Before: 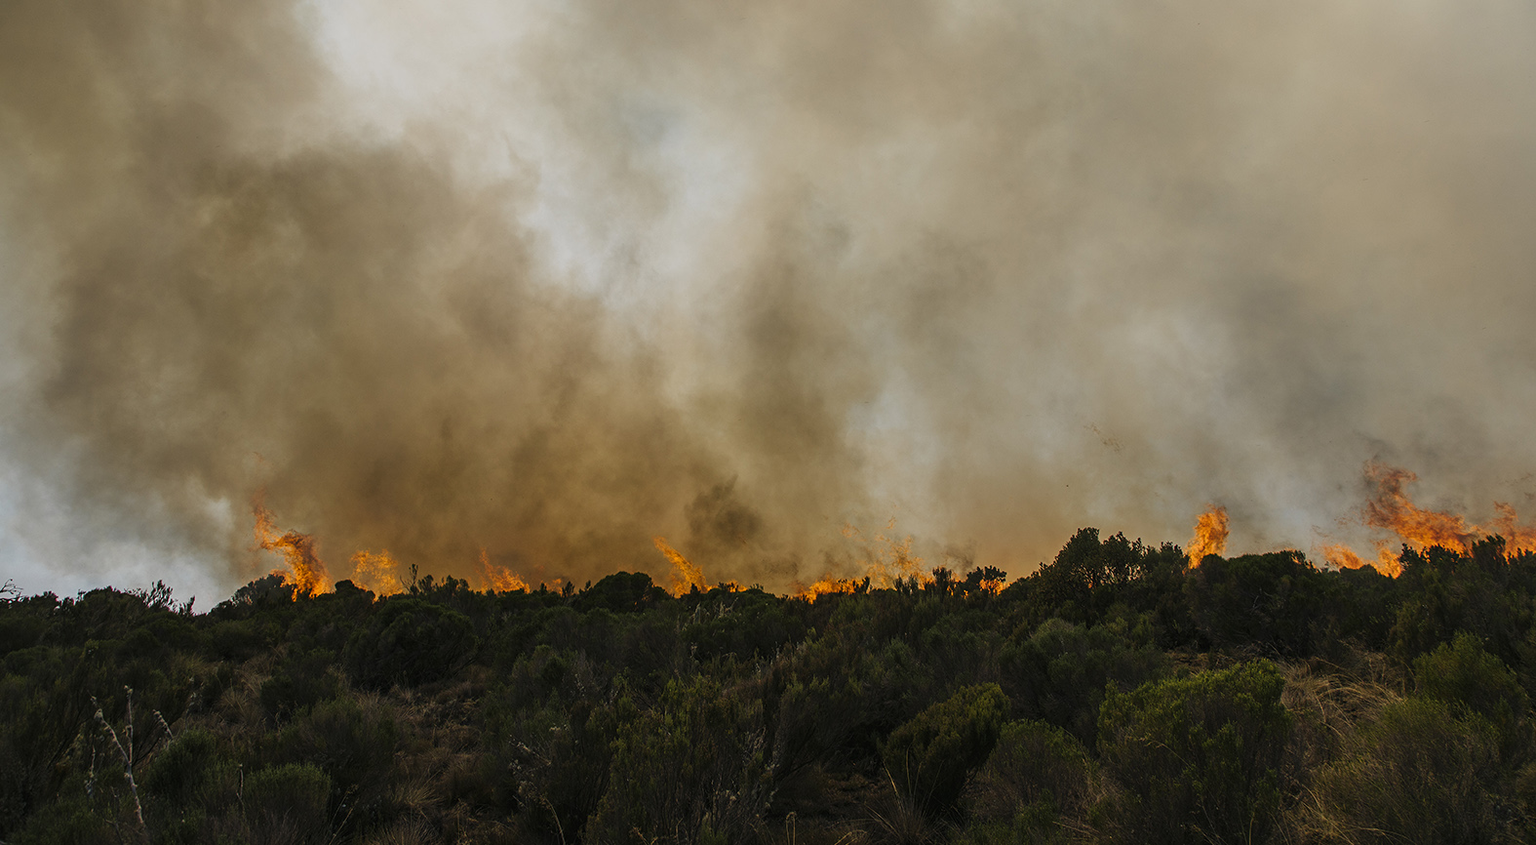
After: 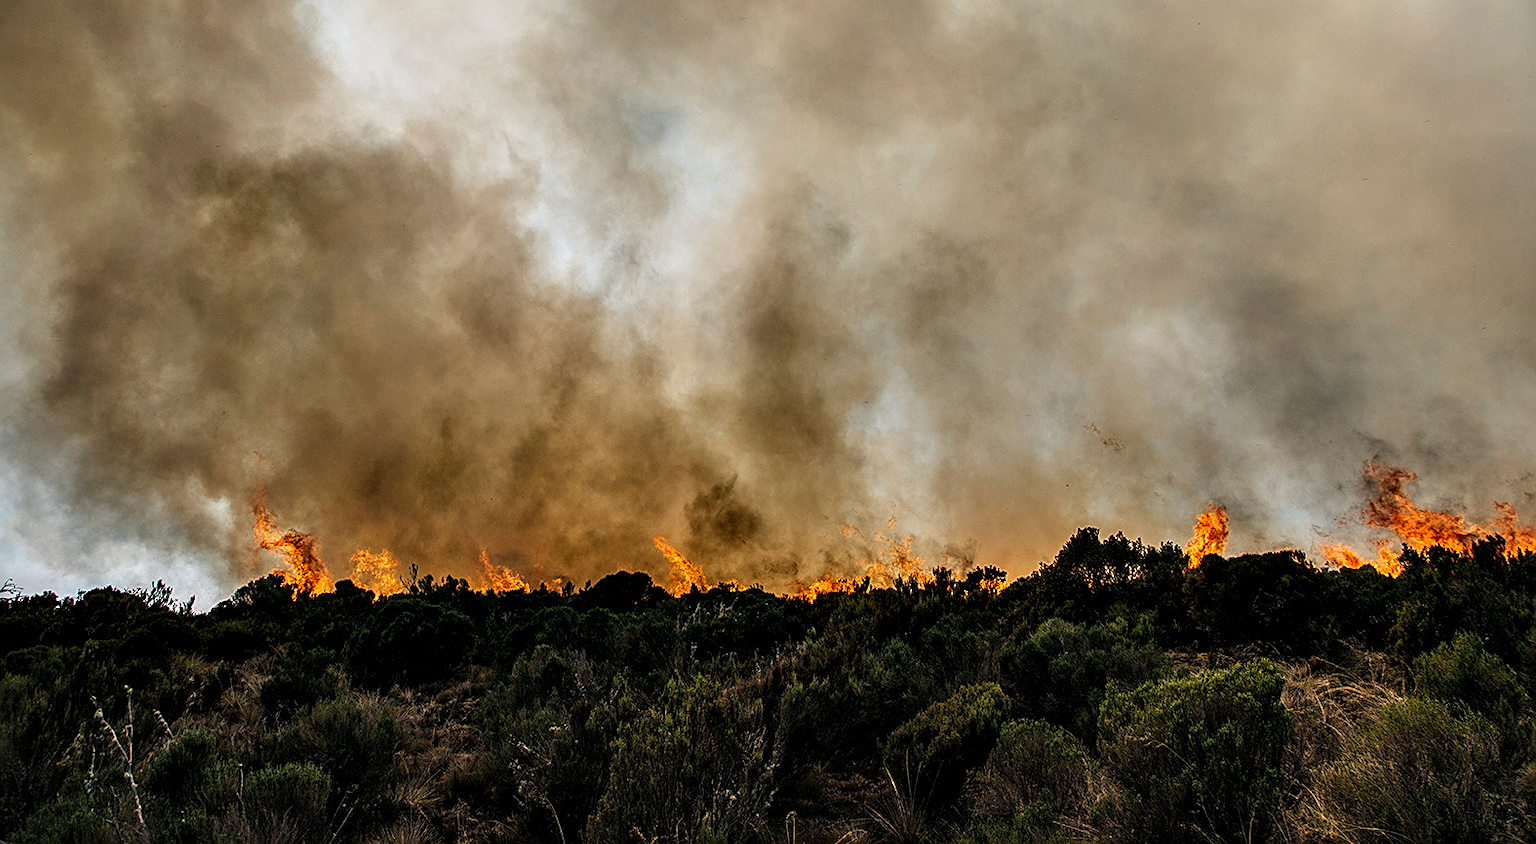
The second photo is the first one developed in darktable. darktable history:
contrast equalizer: octaves 7, y [[0.627 ×6], [0.563 ×6], [0 ×6], [0 ×6], [0 ×6]]
sharpen: on, module defaults
local contrast: on, module defaults
